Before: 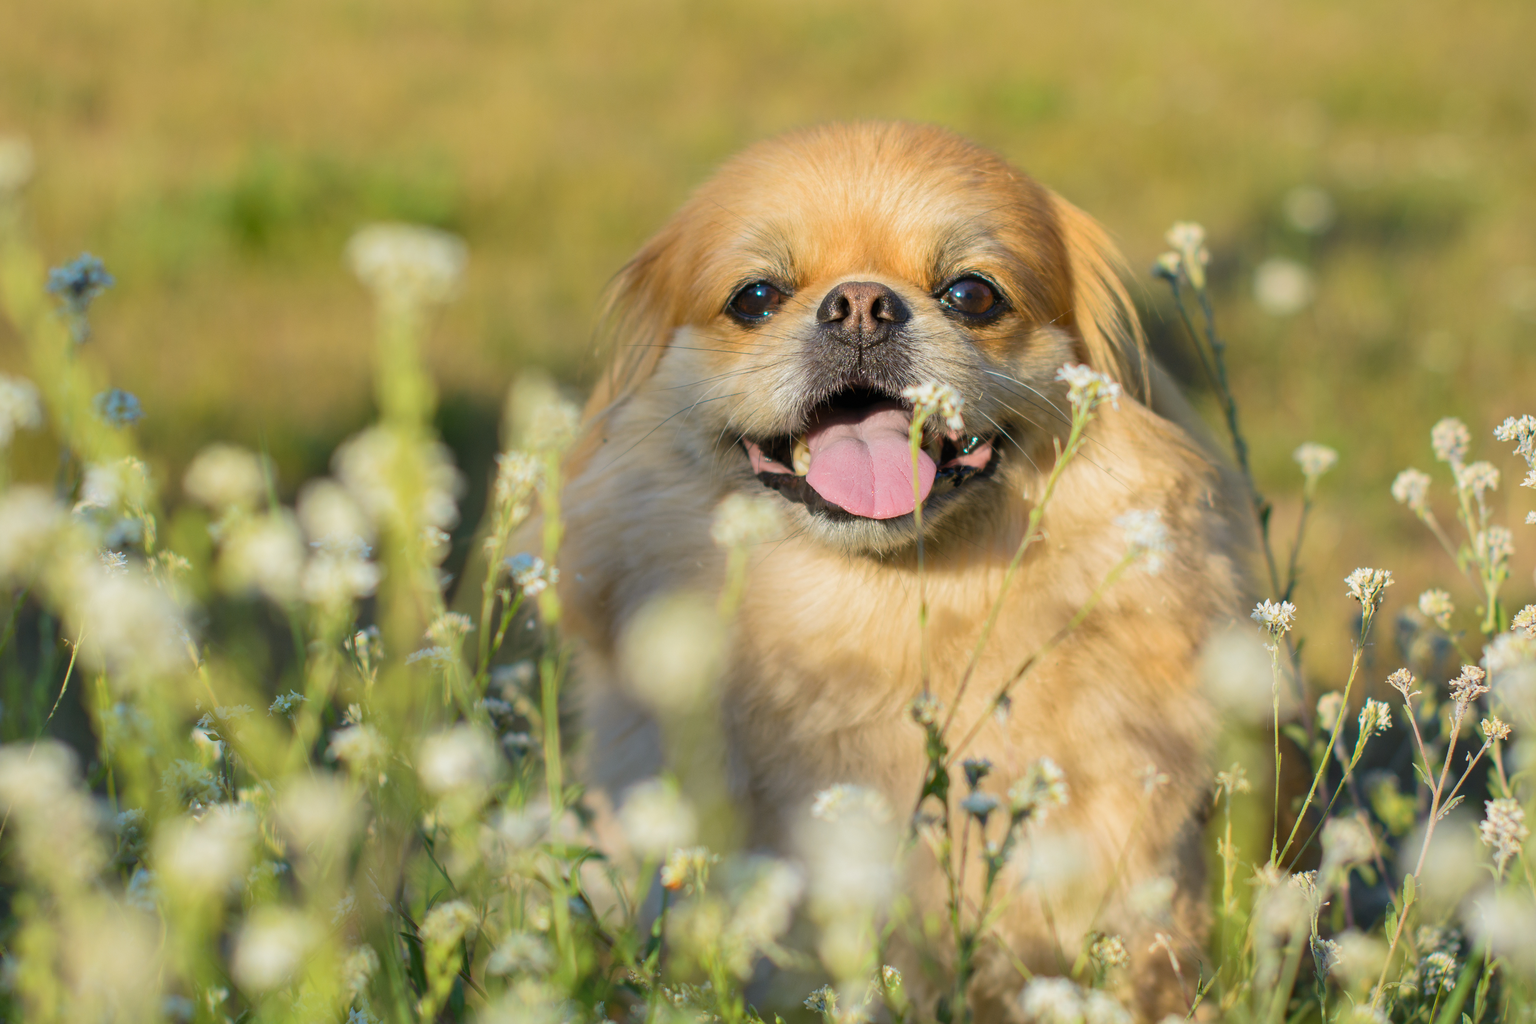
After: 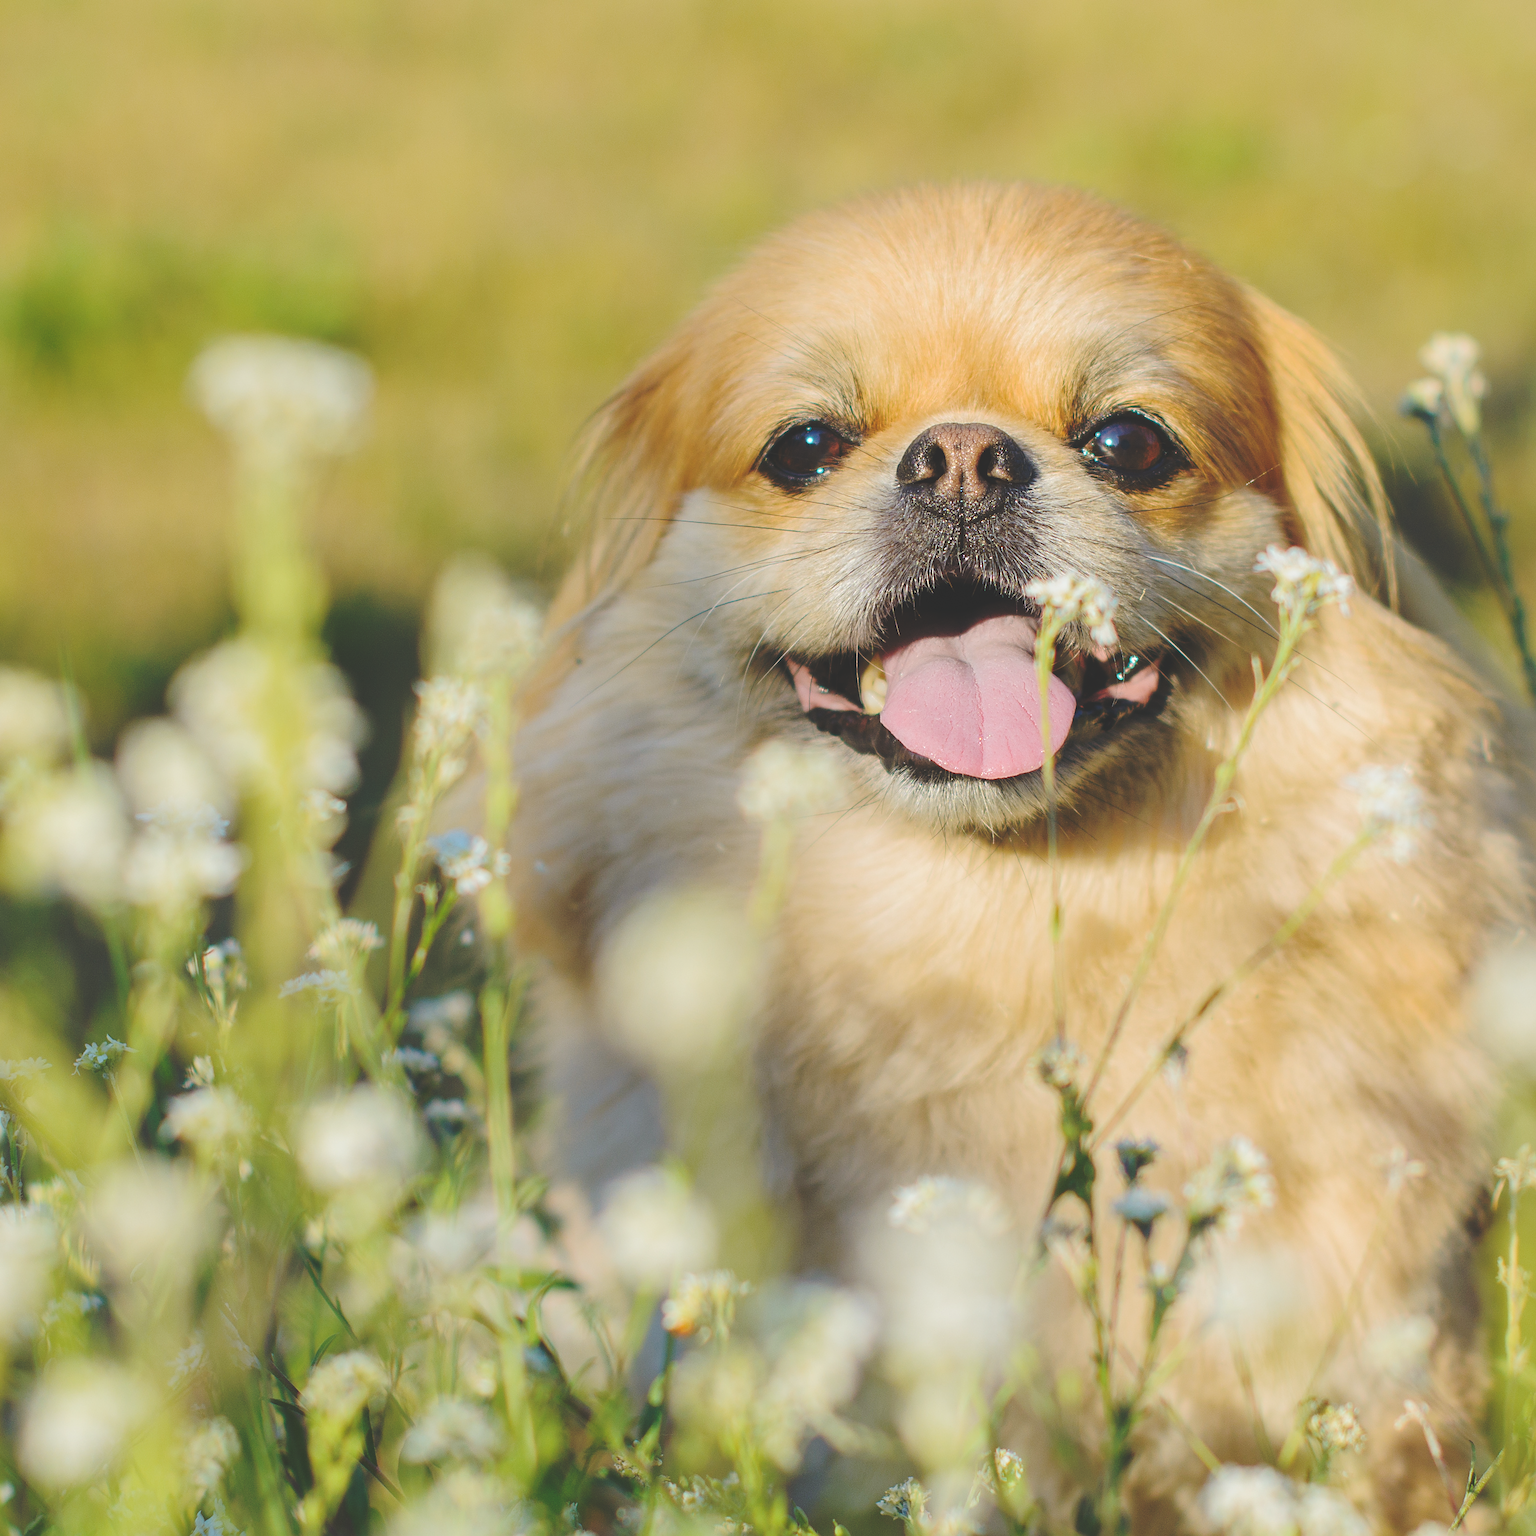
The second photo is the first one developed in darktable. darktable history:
sharpen: on, module defaults
crop and rotate: left 14.292%, right 19.041%
base curve: curves: ch0 [(0, 0.024) (0.055, 0.065) (0.121, 0.166) (0.236, 0.319) (0.693, 0.726) (1, 1)], preserve colors none
